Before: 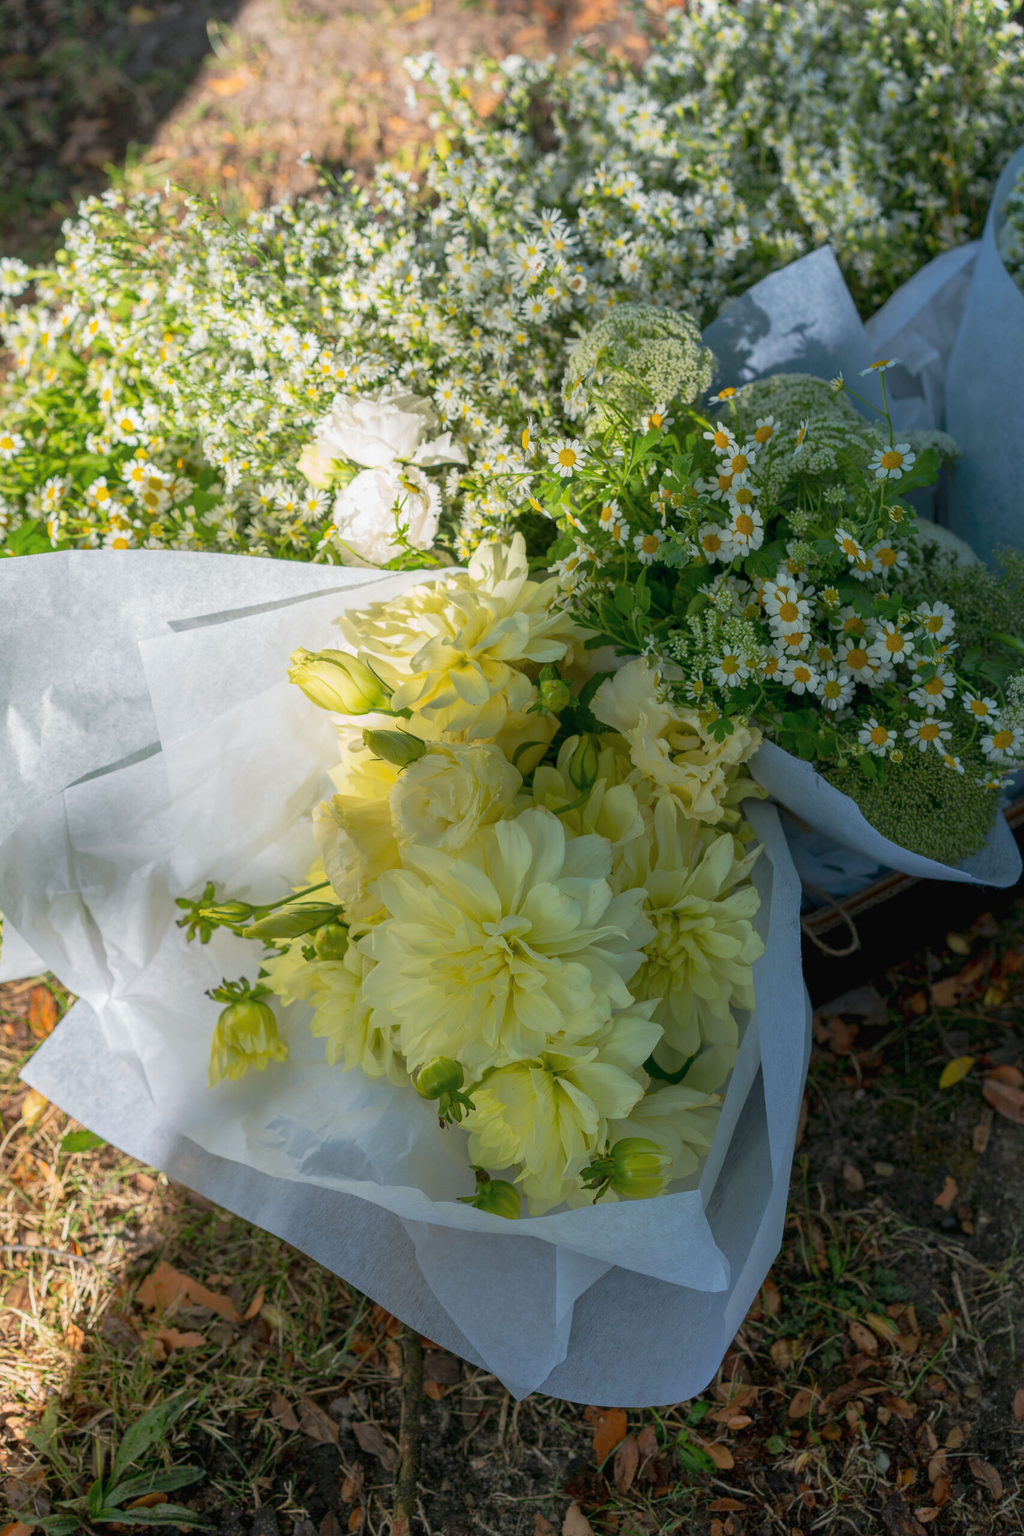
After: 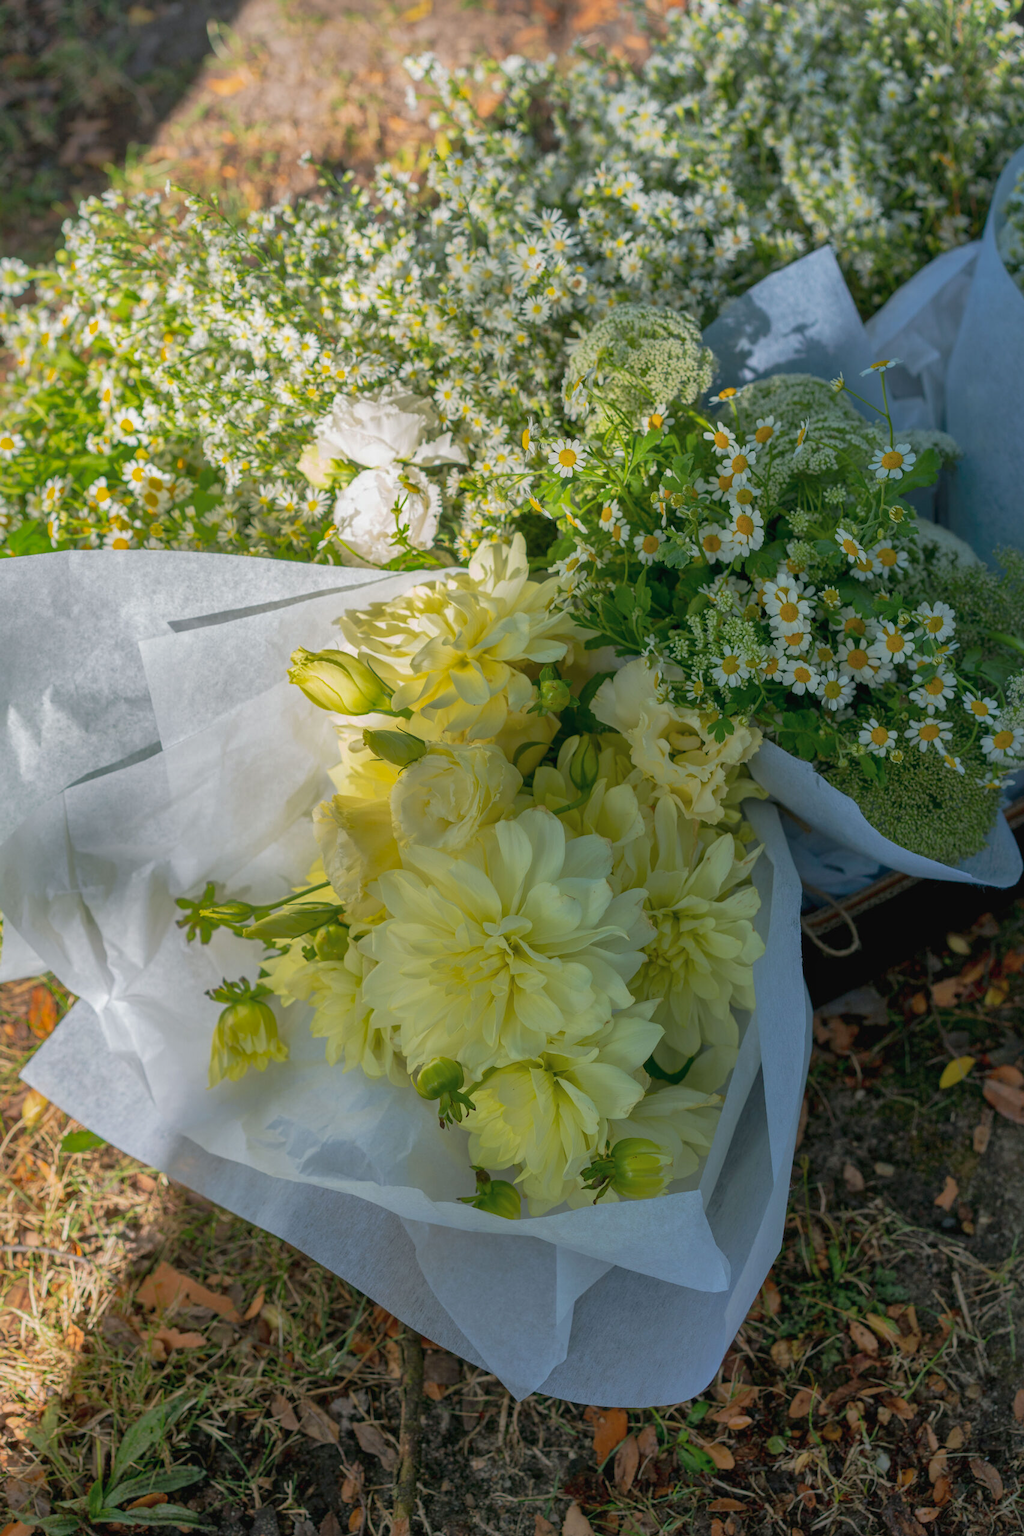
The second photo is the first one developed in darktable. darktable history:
color balance rgb: on, module defaults
shadows and highlights: shadows 40, highlights -60
